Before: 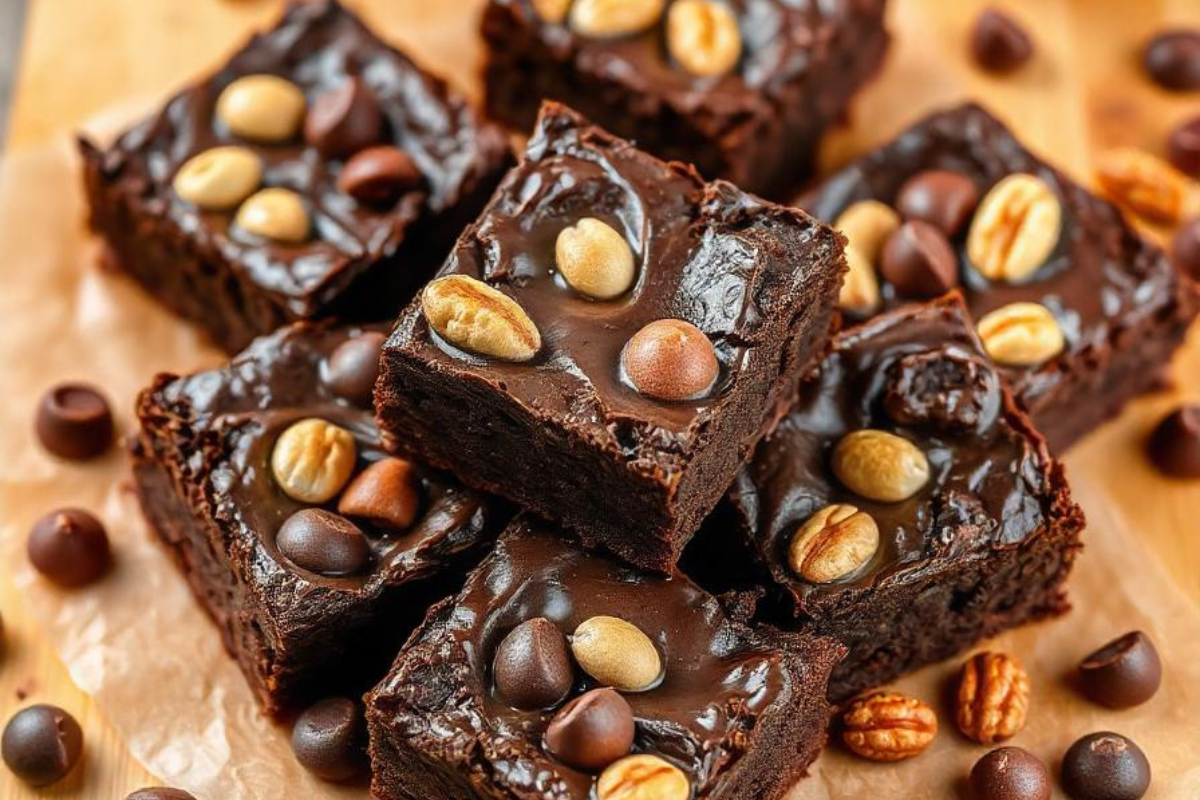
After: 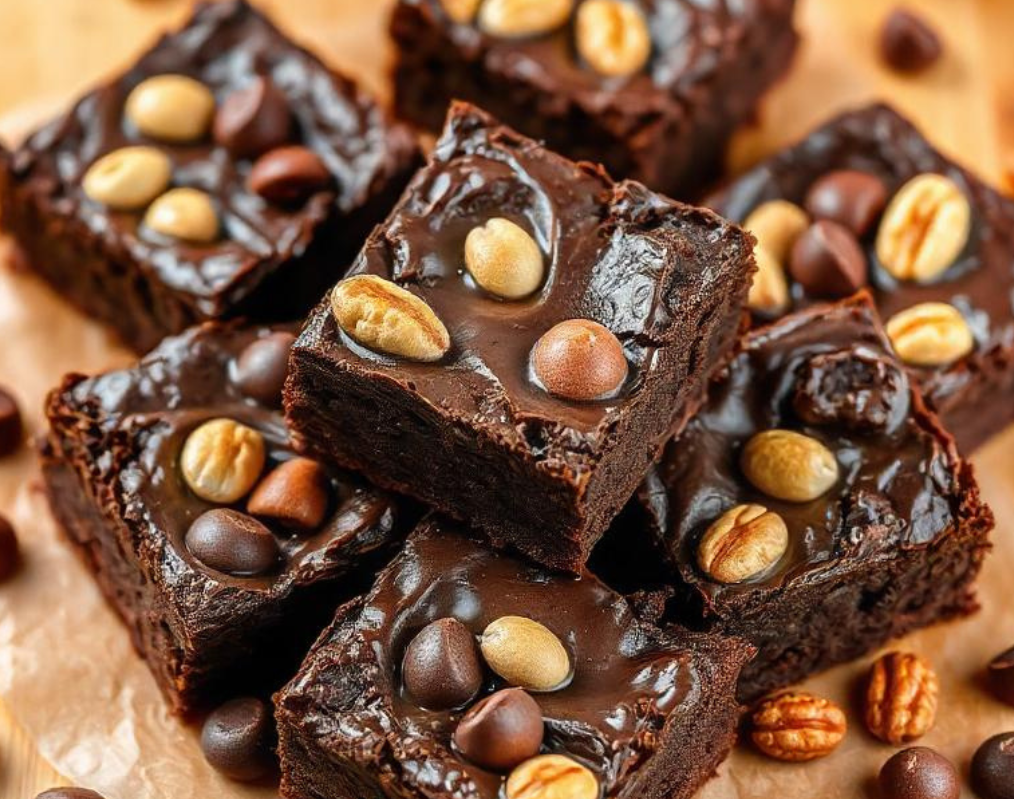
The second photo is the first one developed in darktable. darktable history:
crop: left 7.635%, right 7.795%
